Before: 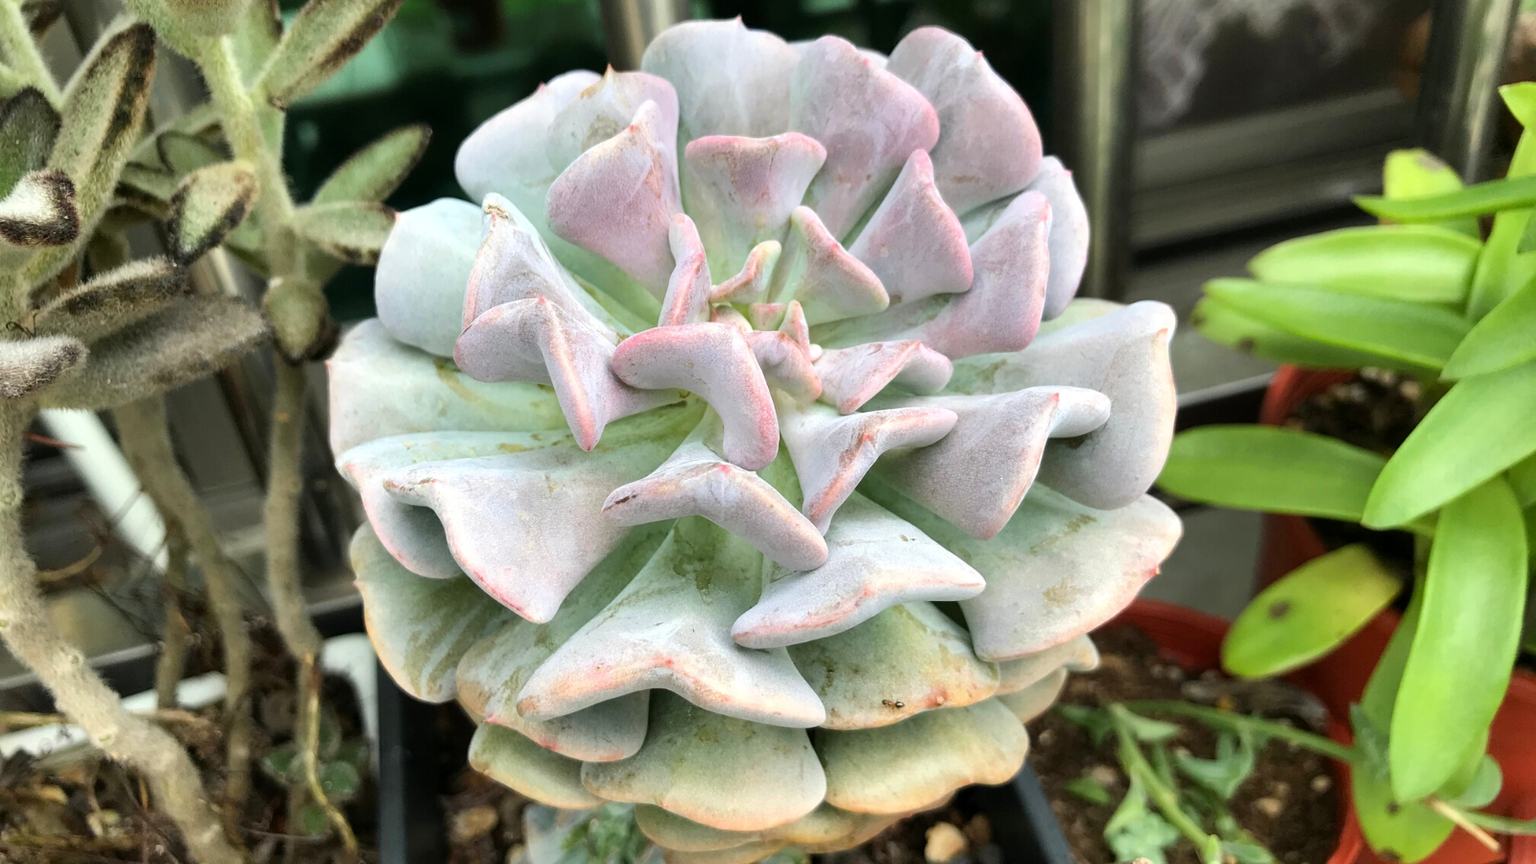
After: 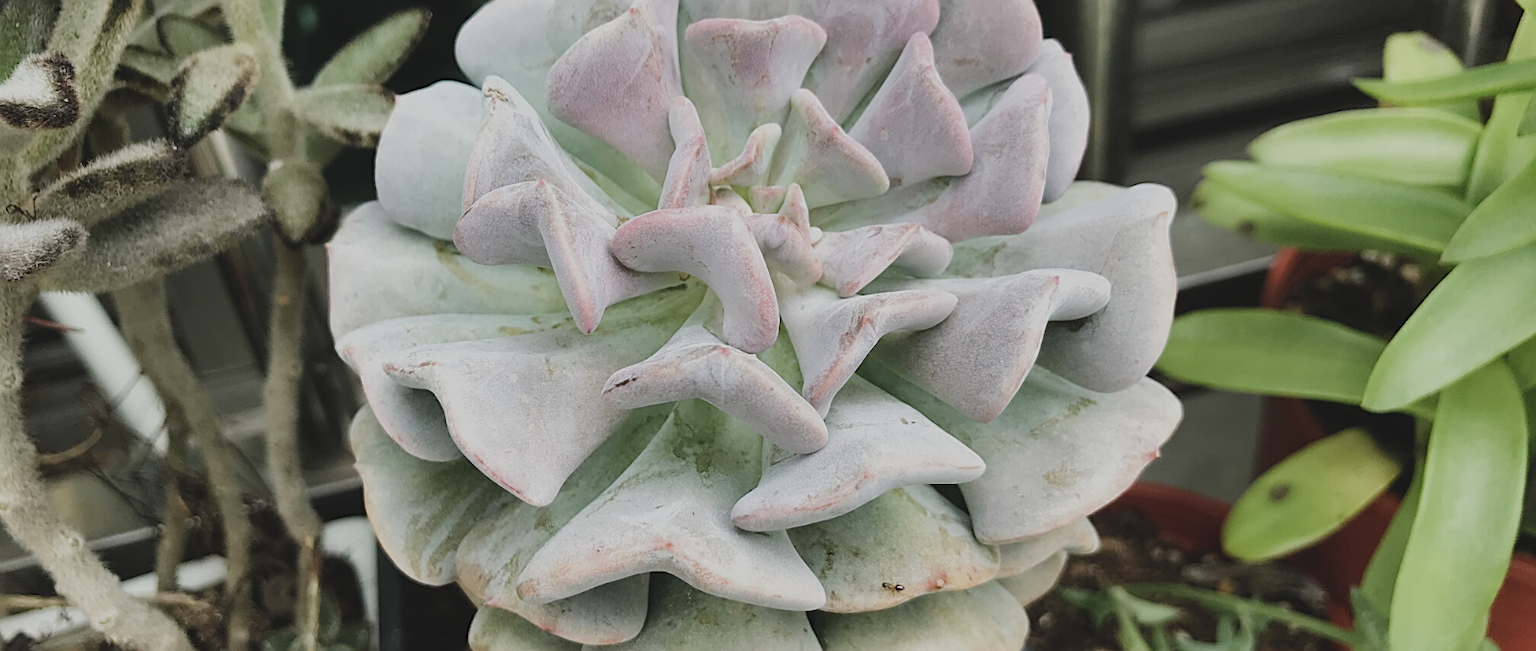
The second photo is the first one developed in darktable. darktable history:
filmic rgb: black relative exposure -5.75 EV, white relative exposure 3.4 EV, hardness 3.67, add noise in highlights 0.001, preserve chrominance no, color science v3 (2019), use custom middle-gray values true, contrast in highlights soft
crop: top 13.659%, bottom 10.816%
sharpen: on, module defaults
exposure: black level correction -0.036, exposure -0.497 EV, compensate exposure bias true, compensate highlight preservation false
contrast brightness saturation: contrast 0.11, saturation -0.161
color correction: highlights b* 0.033
